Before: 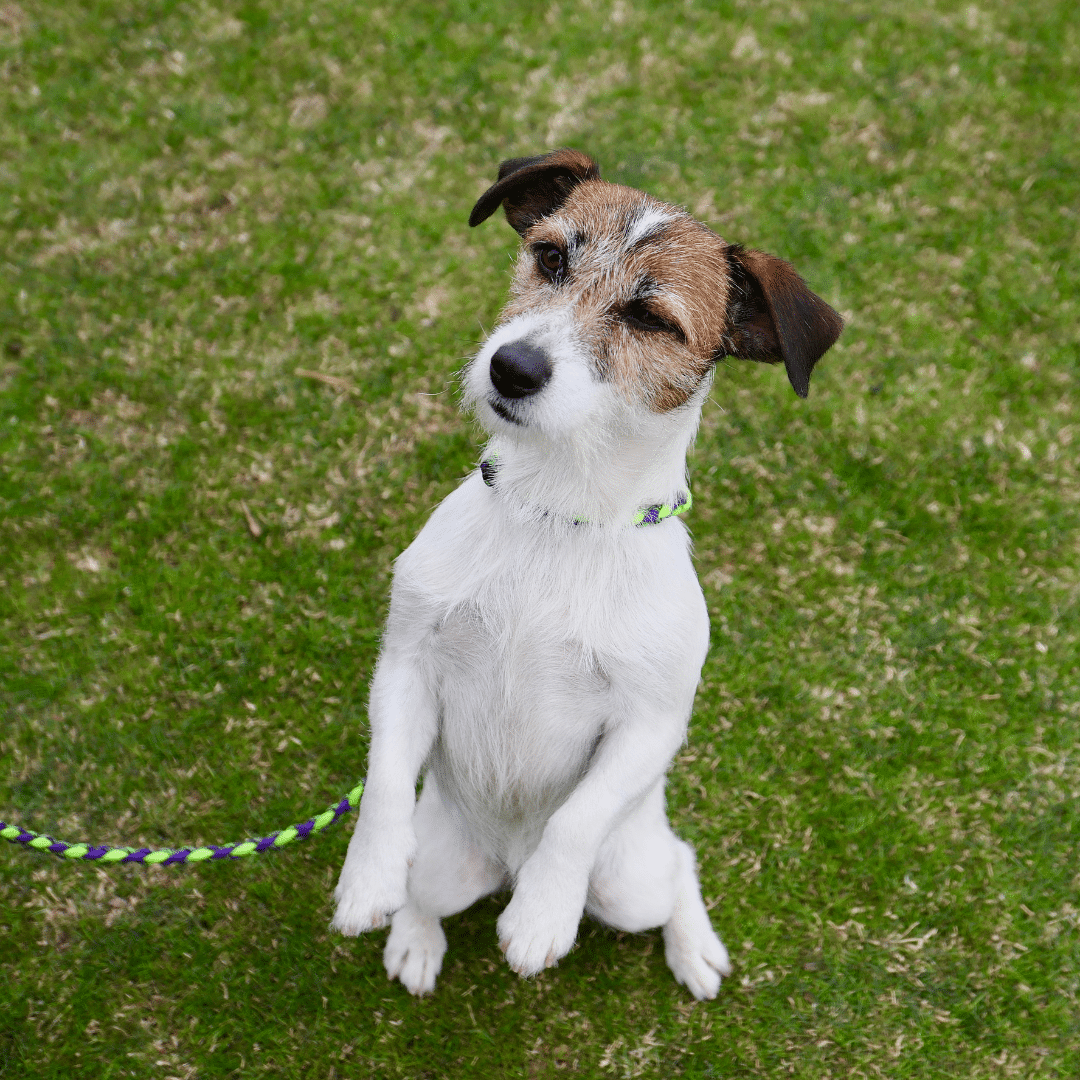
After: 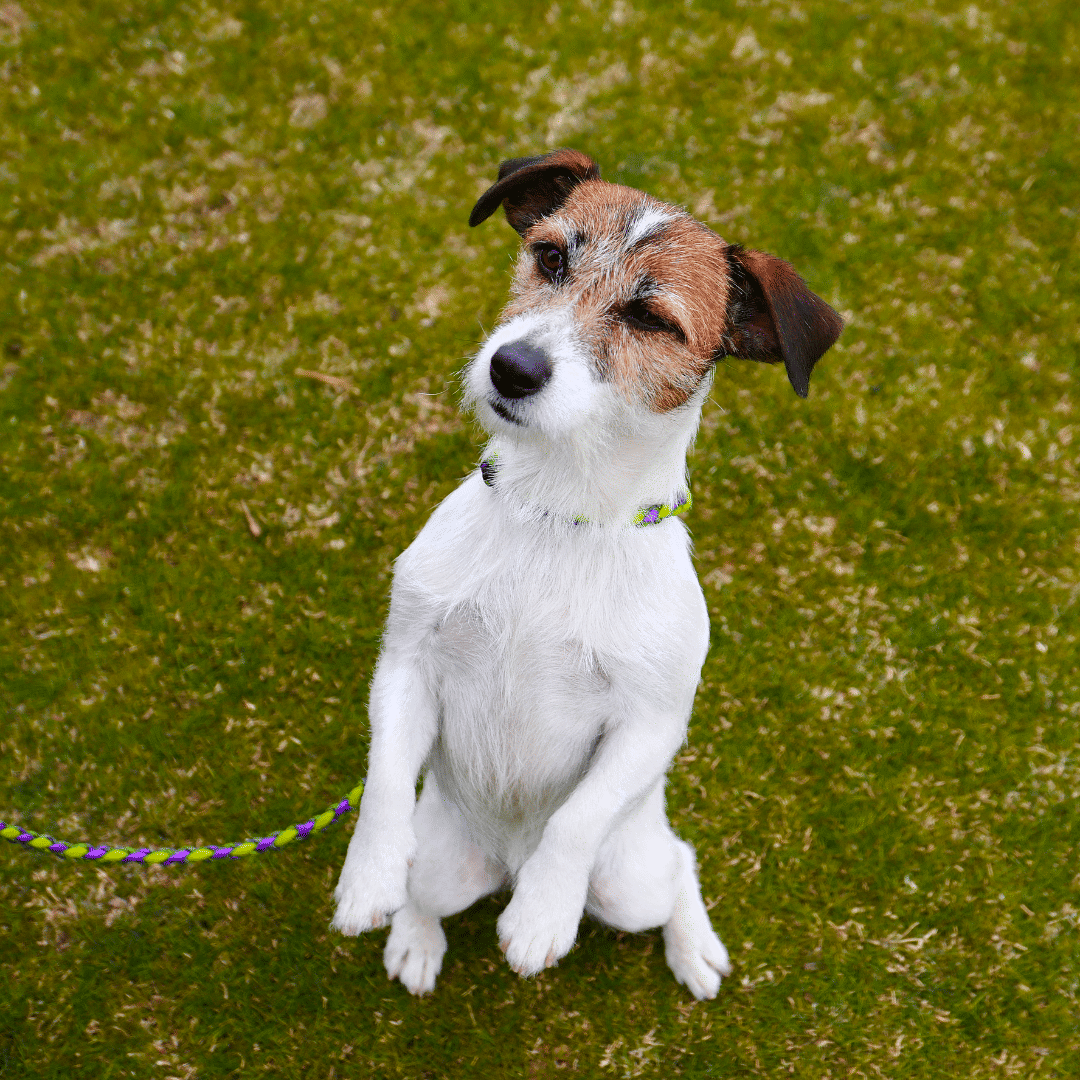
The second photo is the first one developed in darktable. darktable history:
color zones: curves: ch0 [(0.473, 0.374) (0.742, 0.784)]; ch1 [(0.354, 0.737) (0.742, 0.705)]; ch2 [(0.318, 0.421) (0.758, 0.532)]
